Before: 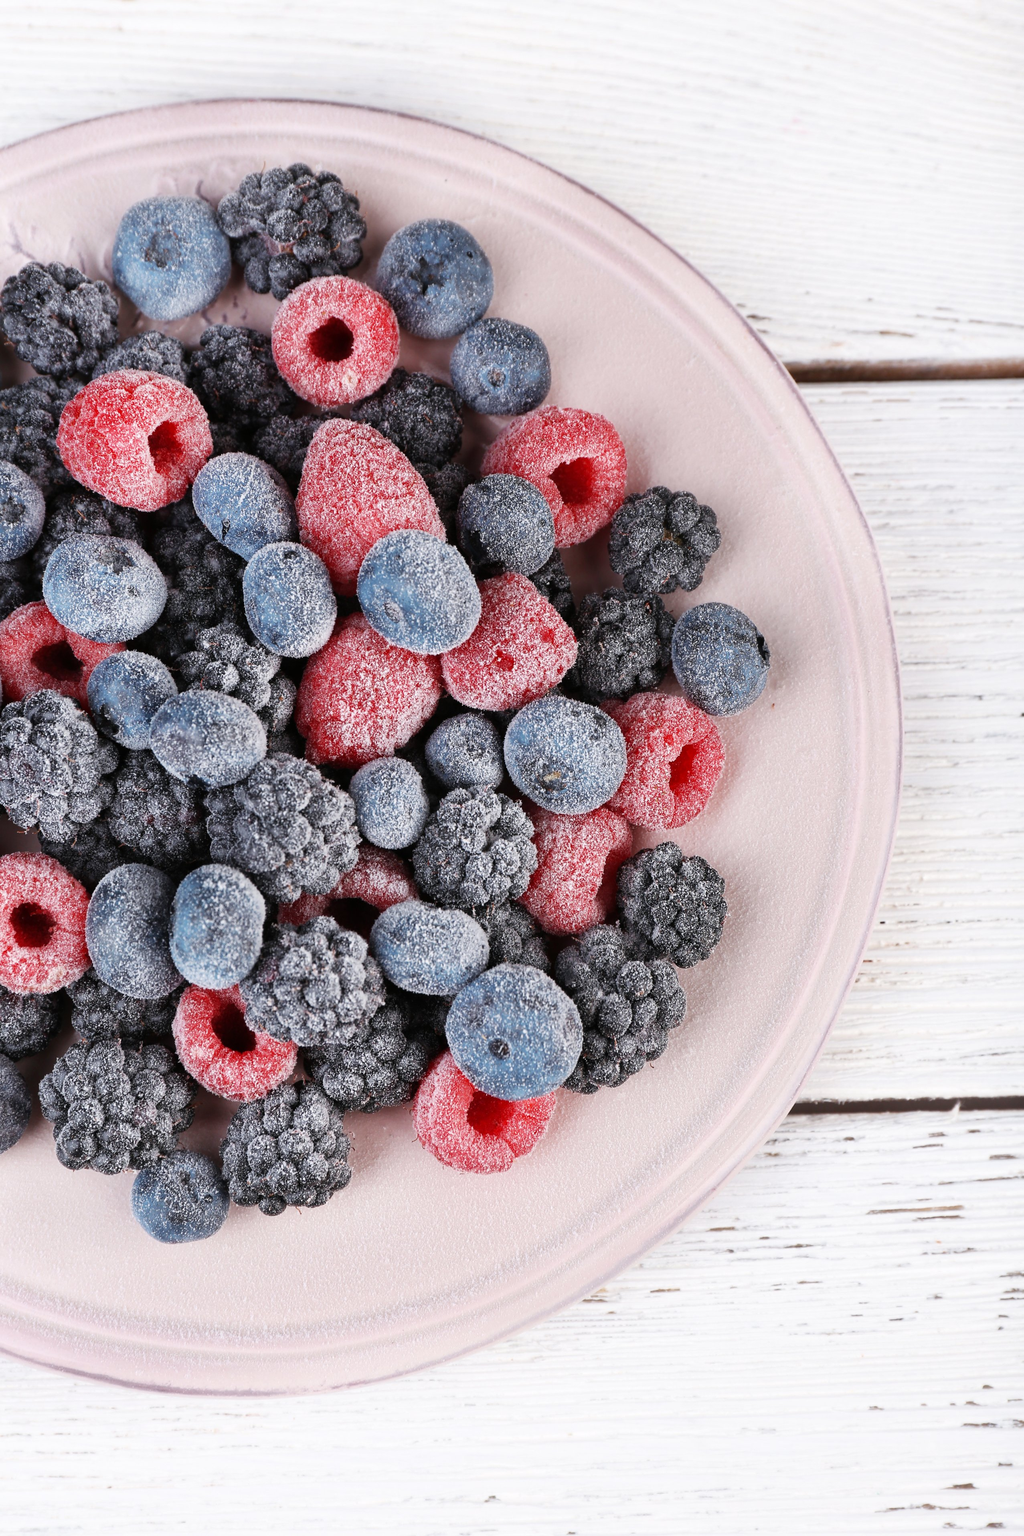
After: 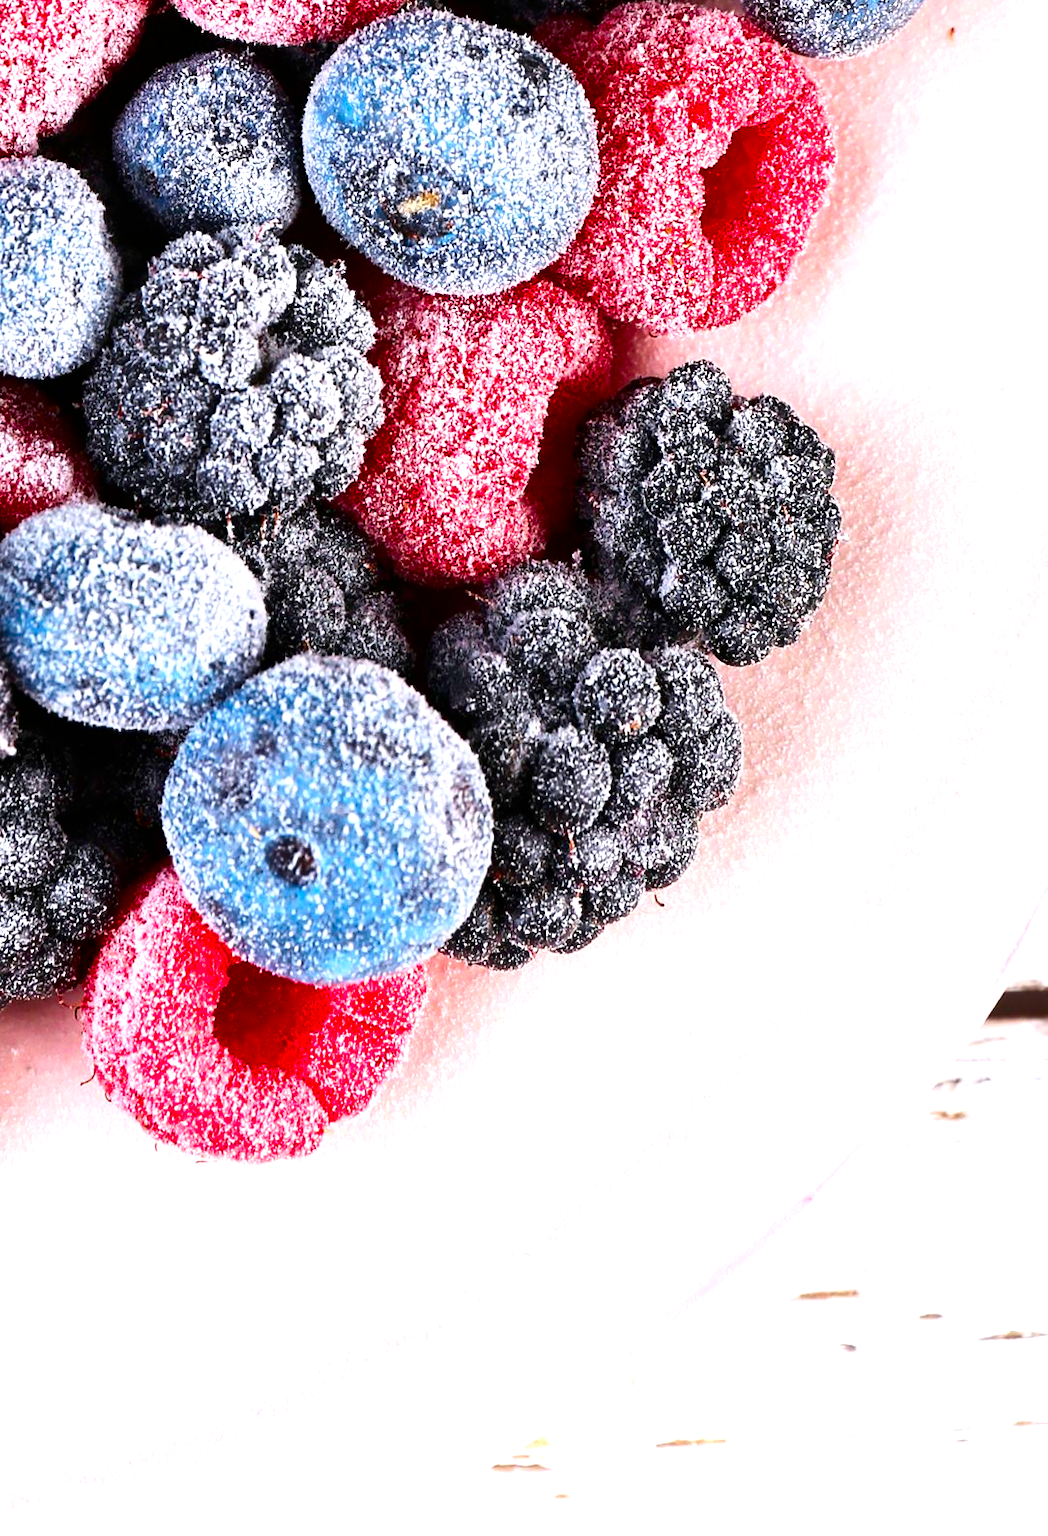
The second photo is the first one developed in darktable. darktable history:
contrast brightness saturation: contrast 0.187, brightness -0.108, saturation 0.214
color balance rgb: perceptual saturation grading › global saturation 30.694%, perceptual brilliance grading › global brilliance 12.338%, global vibrance 30.369%
crop: left 36.977%, top 45.072%, right 20.538%, bottom 13.425%
tone equalizer: -8 EV -0.422 EV, -7 EV -0.403 EV, -6 EV -0.326 EV, -5 EV -0.216 EV, -3 EV 0.195 EV, -2 EV 0.349 EV, -1 EV 0.368 EV, +0 EV 0.436 EV
